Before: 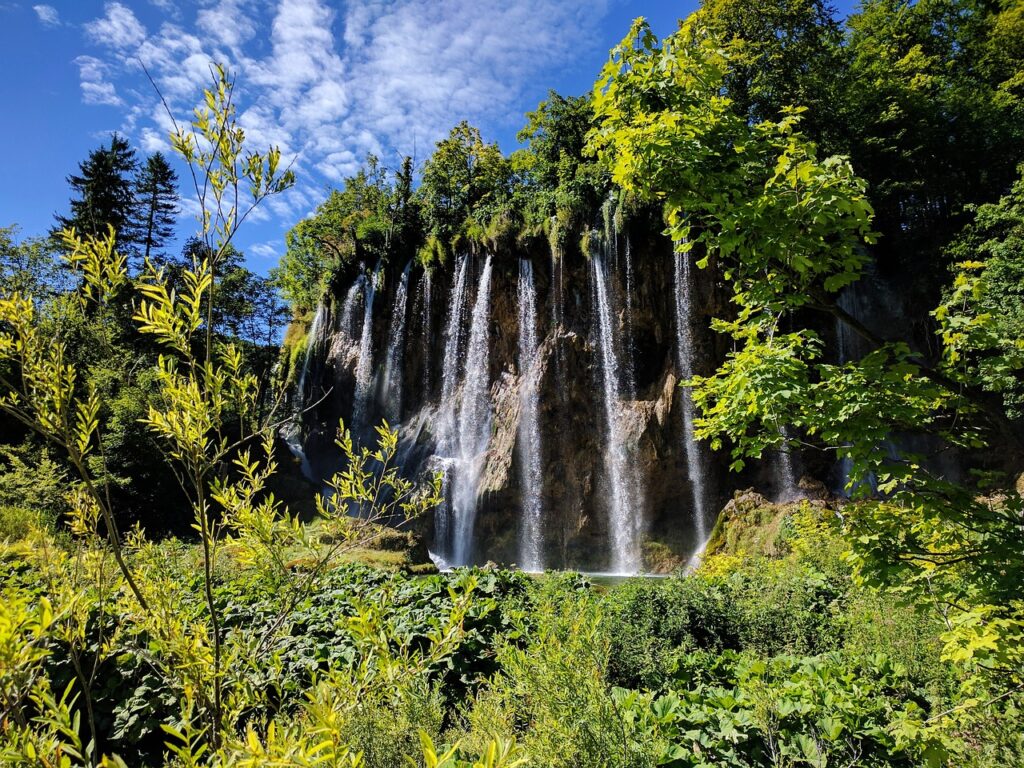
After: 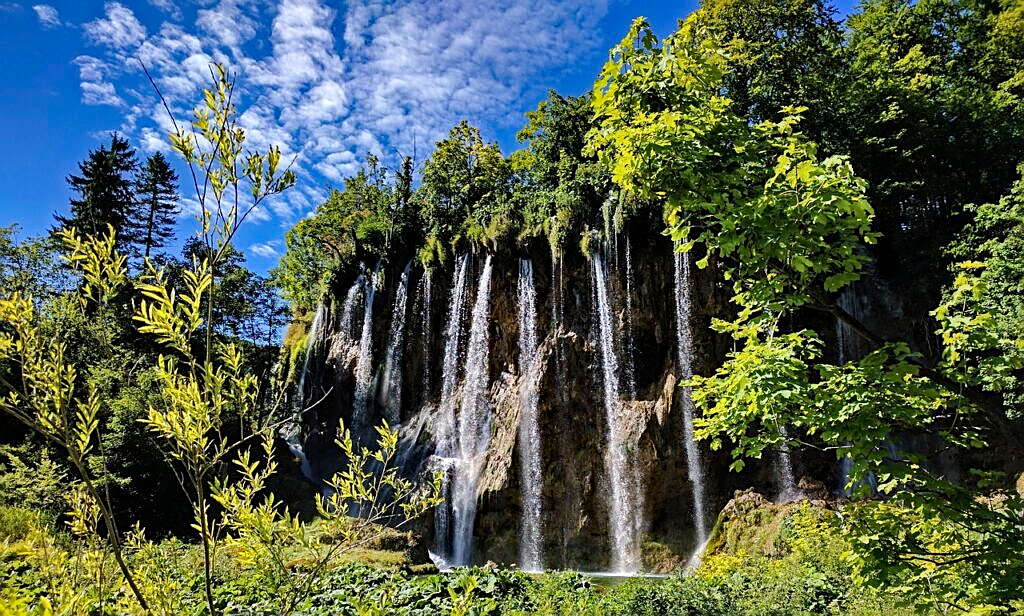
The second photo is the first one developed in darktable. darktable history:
crop: bottom 19.7%
contrast brightness saturation: contrast 0.054
sharpen: on, module defaults
shadows and highlights: shadows 52.35, highlights -28.55, soften with gaussian
haze removal: strength 0.521, distance 0.923, compatibility mode true, adaptive false
